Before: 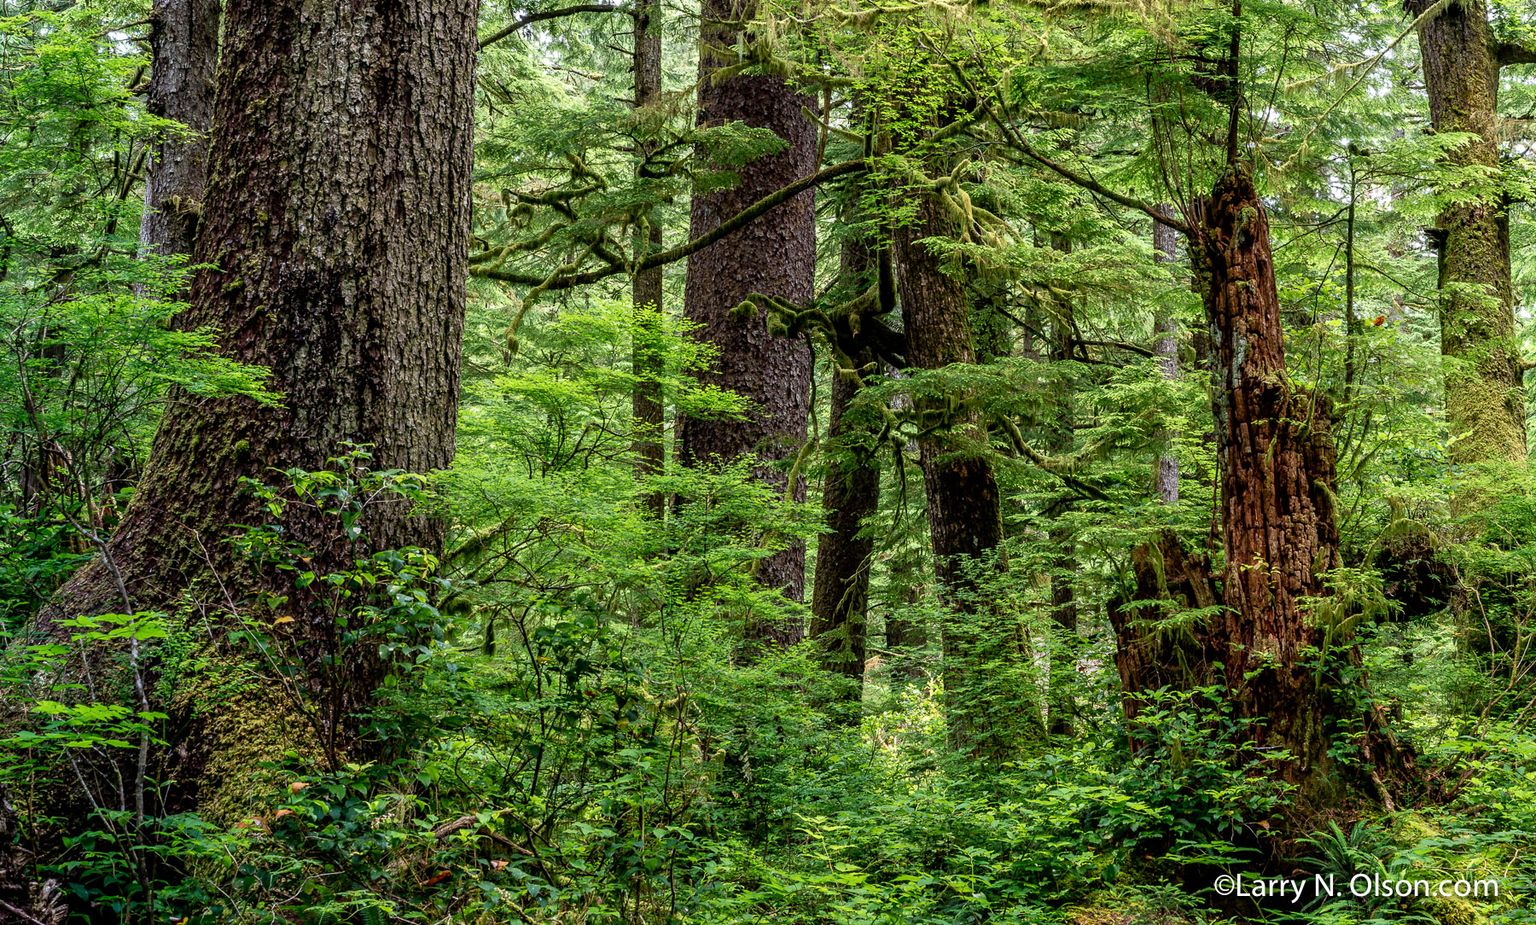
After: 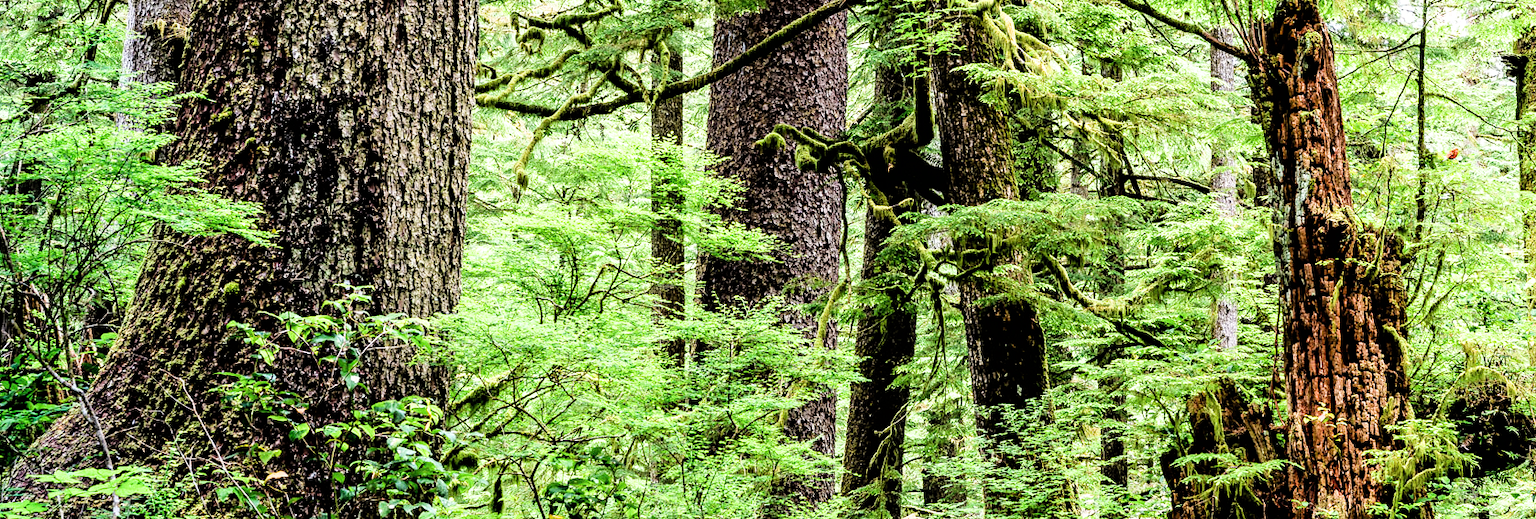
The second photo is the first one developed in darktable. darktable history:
exposure: black level correction 0, exposure 1.45 EV, compensate exposure bias true, compensate highlight preservation false
tone equalizer: -8 EV -0.417 EV, -7 EV -0.389 EV, -6 EV -0.333 EV, -5 EV -0.222 EV, -3 EV 0.222 EV, -2 EV 0.333 EV, -1 EV 0.389 EV, +0 EV 0.417 EV, edges refinement/feathering 500, mask exposure compensation -1.57 EV, preserve details no
filmic rgb: black relative exposure -5 EV, hardness 2.88, contrast 1.3, highlights saturation mix -30%
crop: left 1.744%, top 19.225%, right 5.069%, bottom 28.357%
